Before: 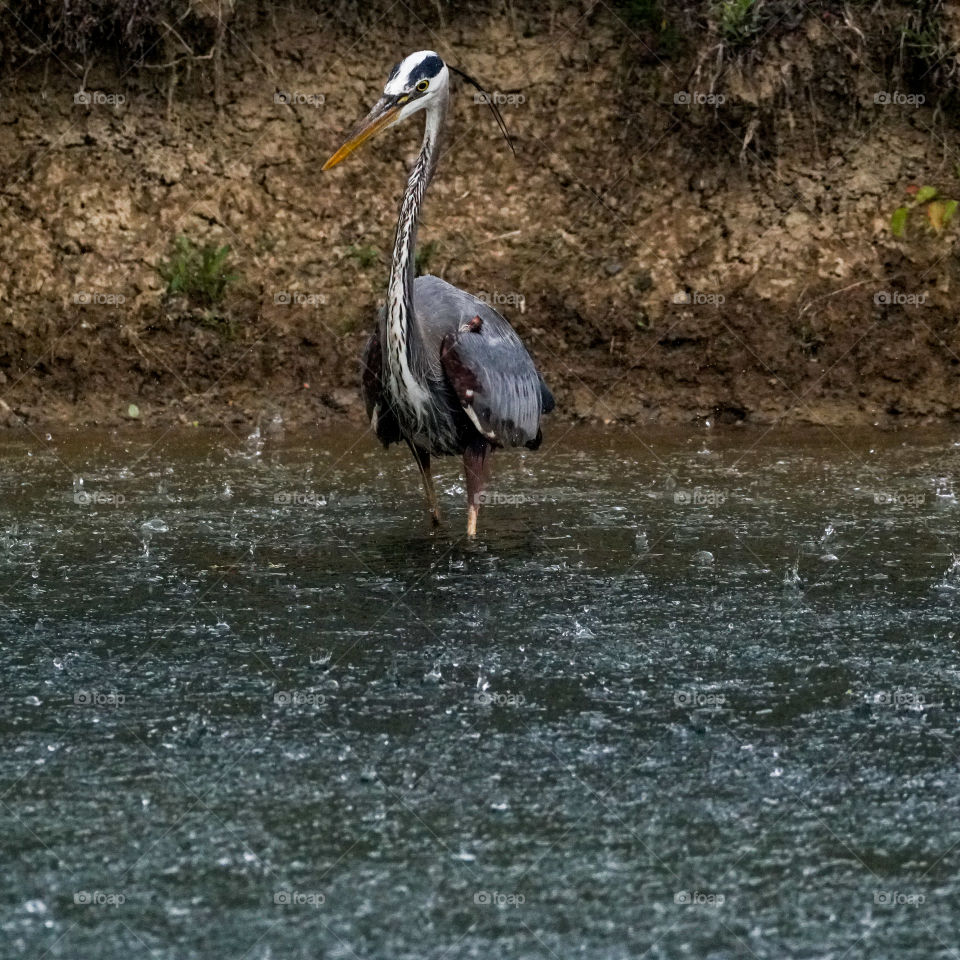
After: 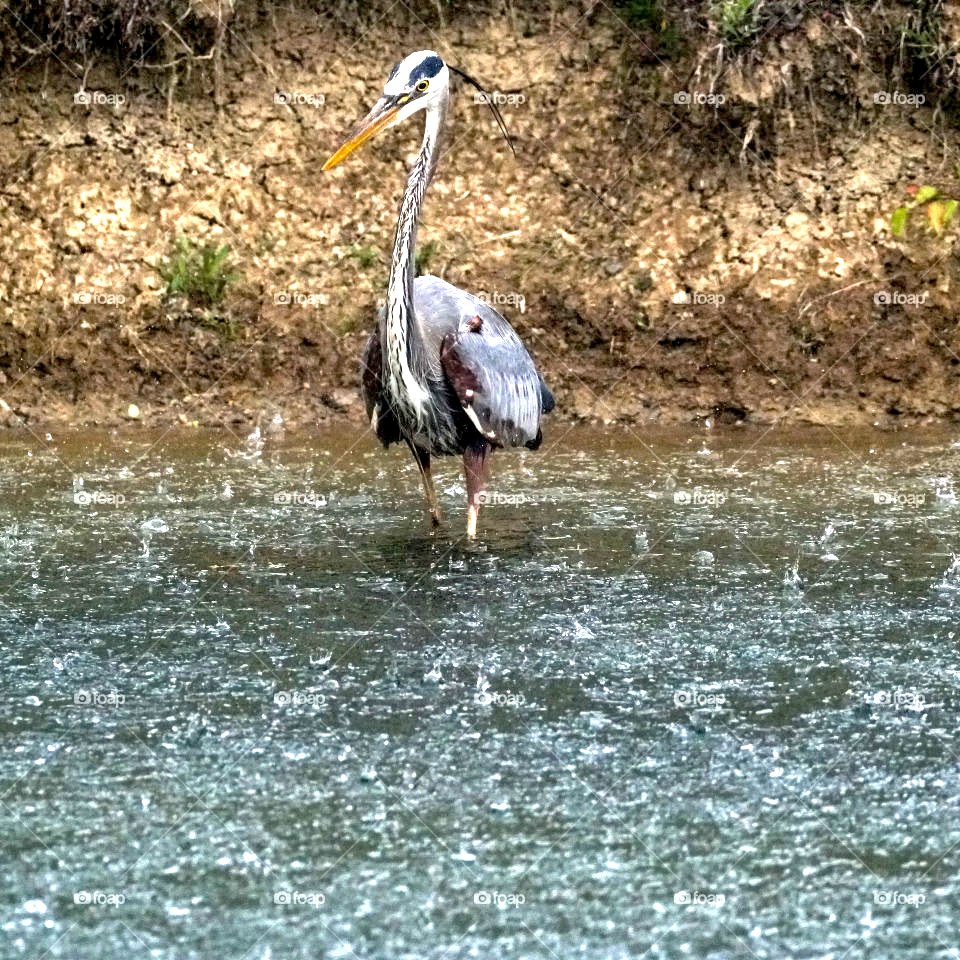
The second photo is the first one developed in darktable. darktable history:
exposure: black level correction 0.001, exposure 1.863 EV, compensate highlight preservation false
